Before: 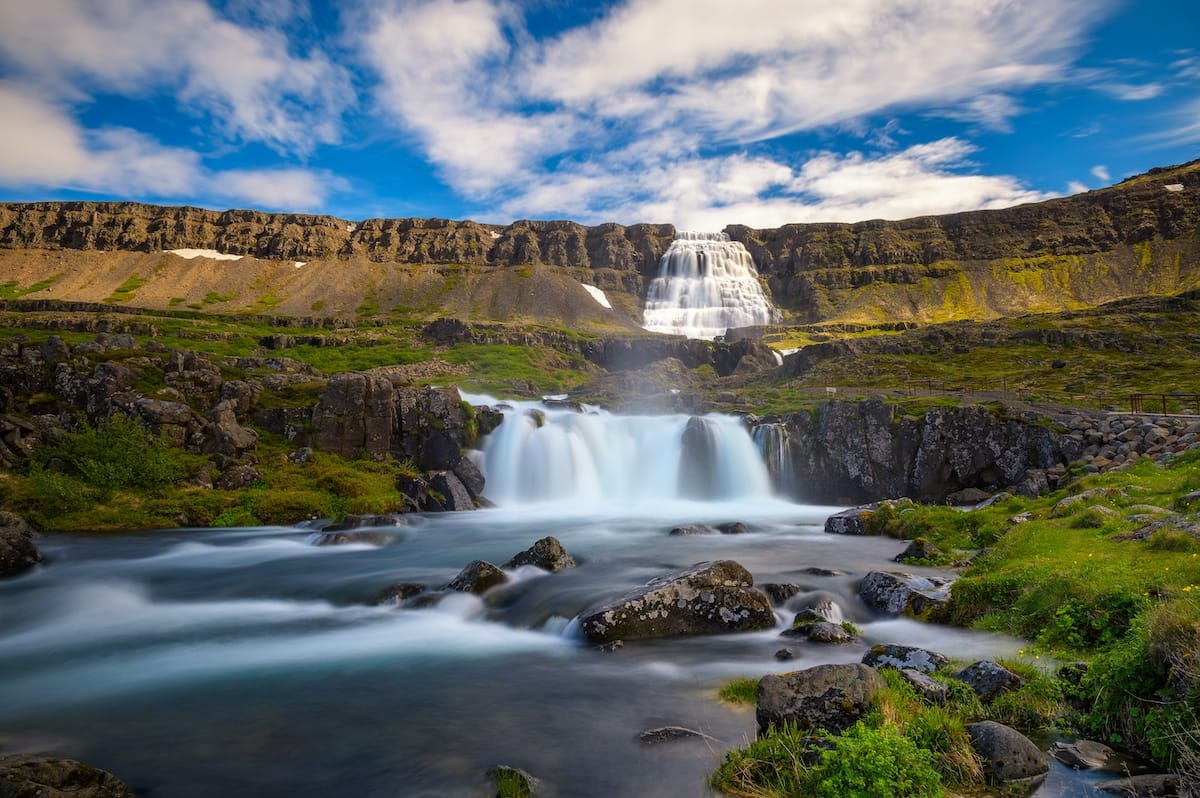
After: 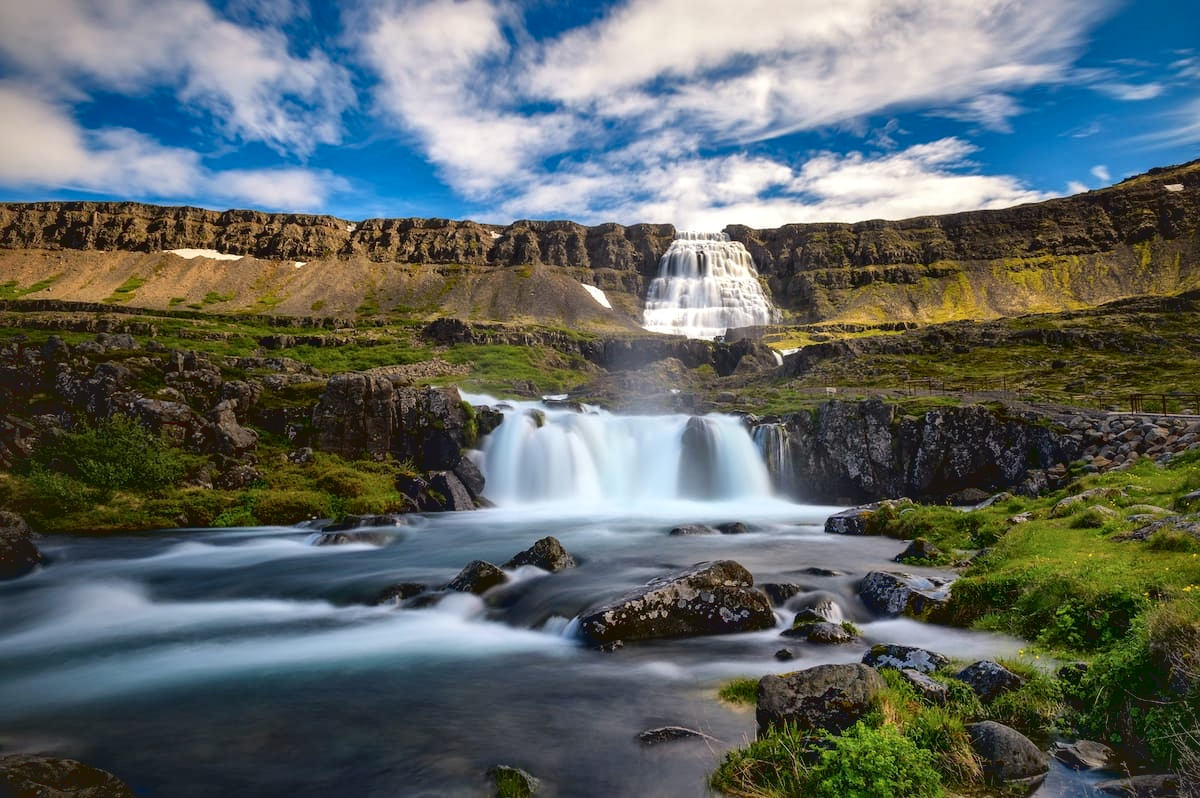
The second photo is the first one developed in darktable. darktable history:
tone curve: curves: ch0 [(0.122, 0.111) (1, 1)], color space Lab, linked channels, preserve colors none
local contrast: mode bilateral grid, contrast 20, coarseness 50, detail 161%, midtone range 0.2
